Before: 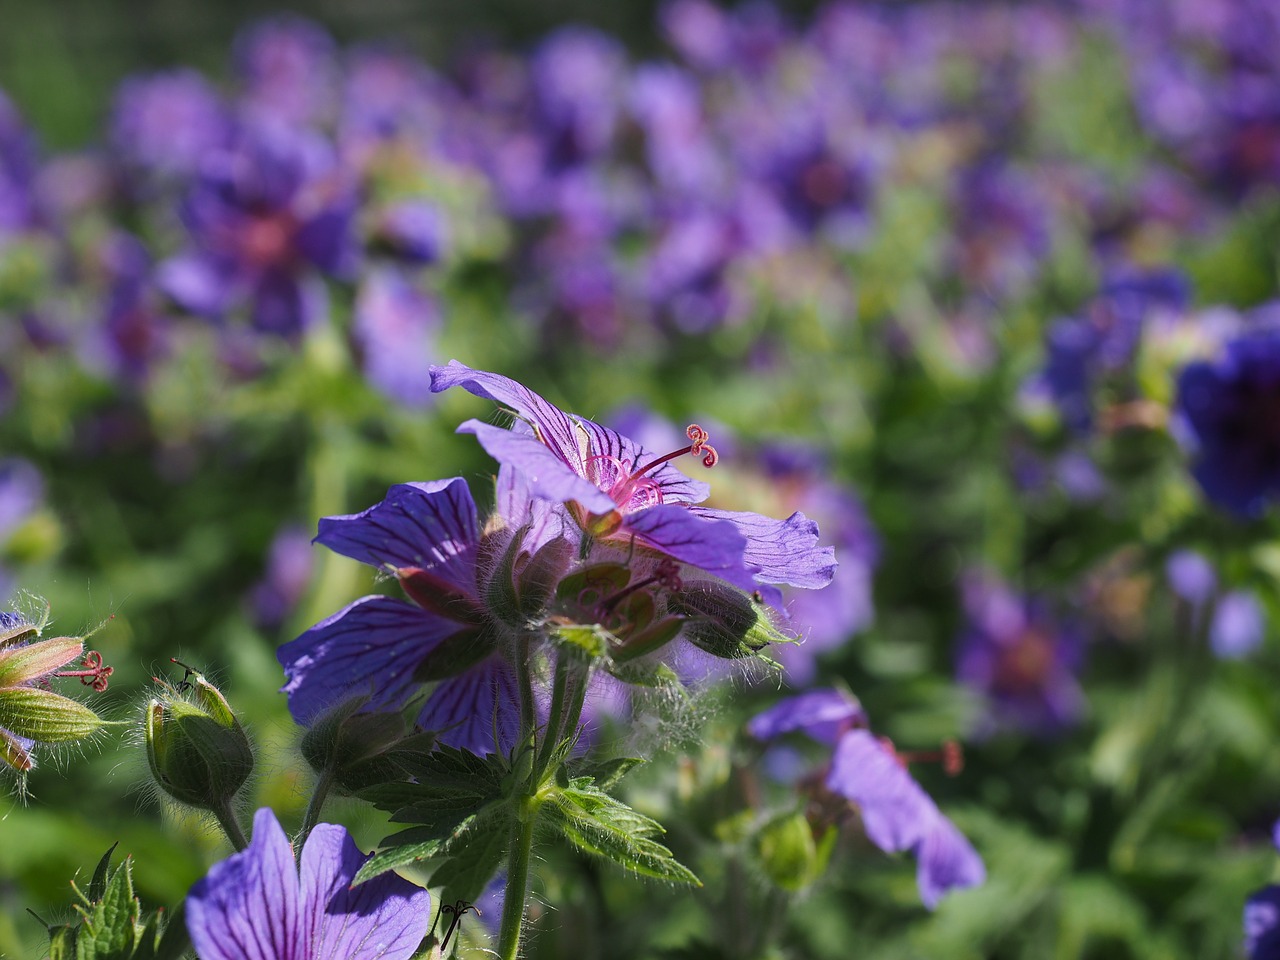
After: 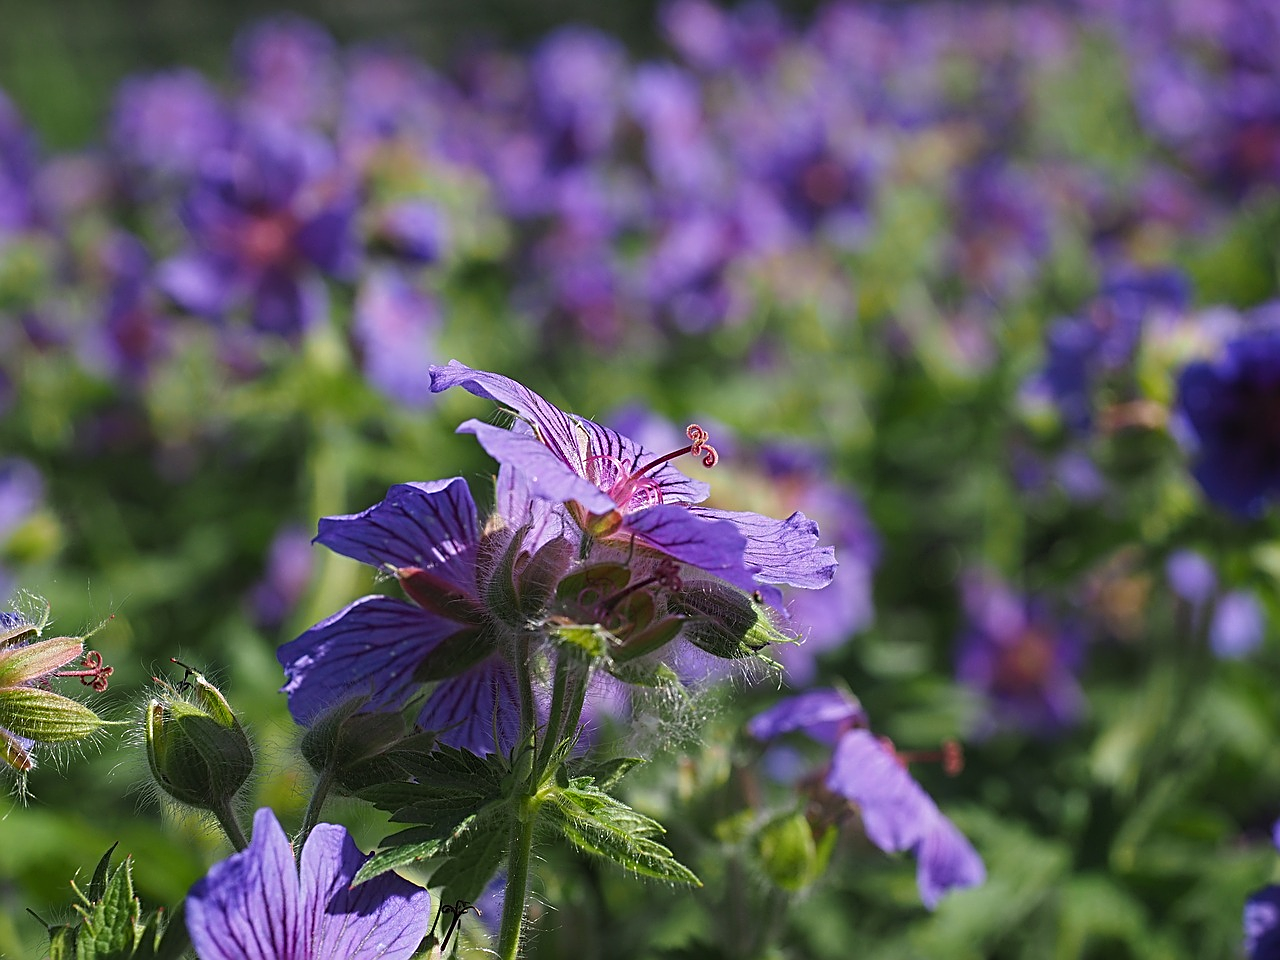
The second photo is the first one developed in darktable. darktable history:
sharpen: radius 2.632, amount 0.661
local contrast: mode bilateral grid, contrast 99, coarseness 100, detail 90%, midtone range 0.2
